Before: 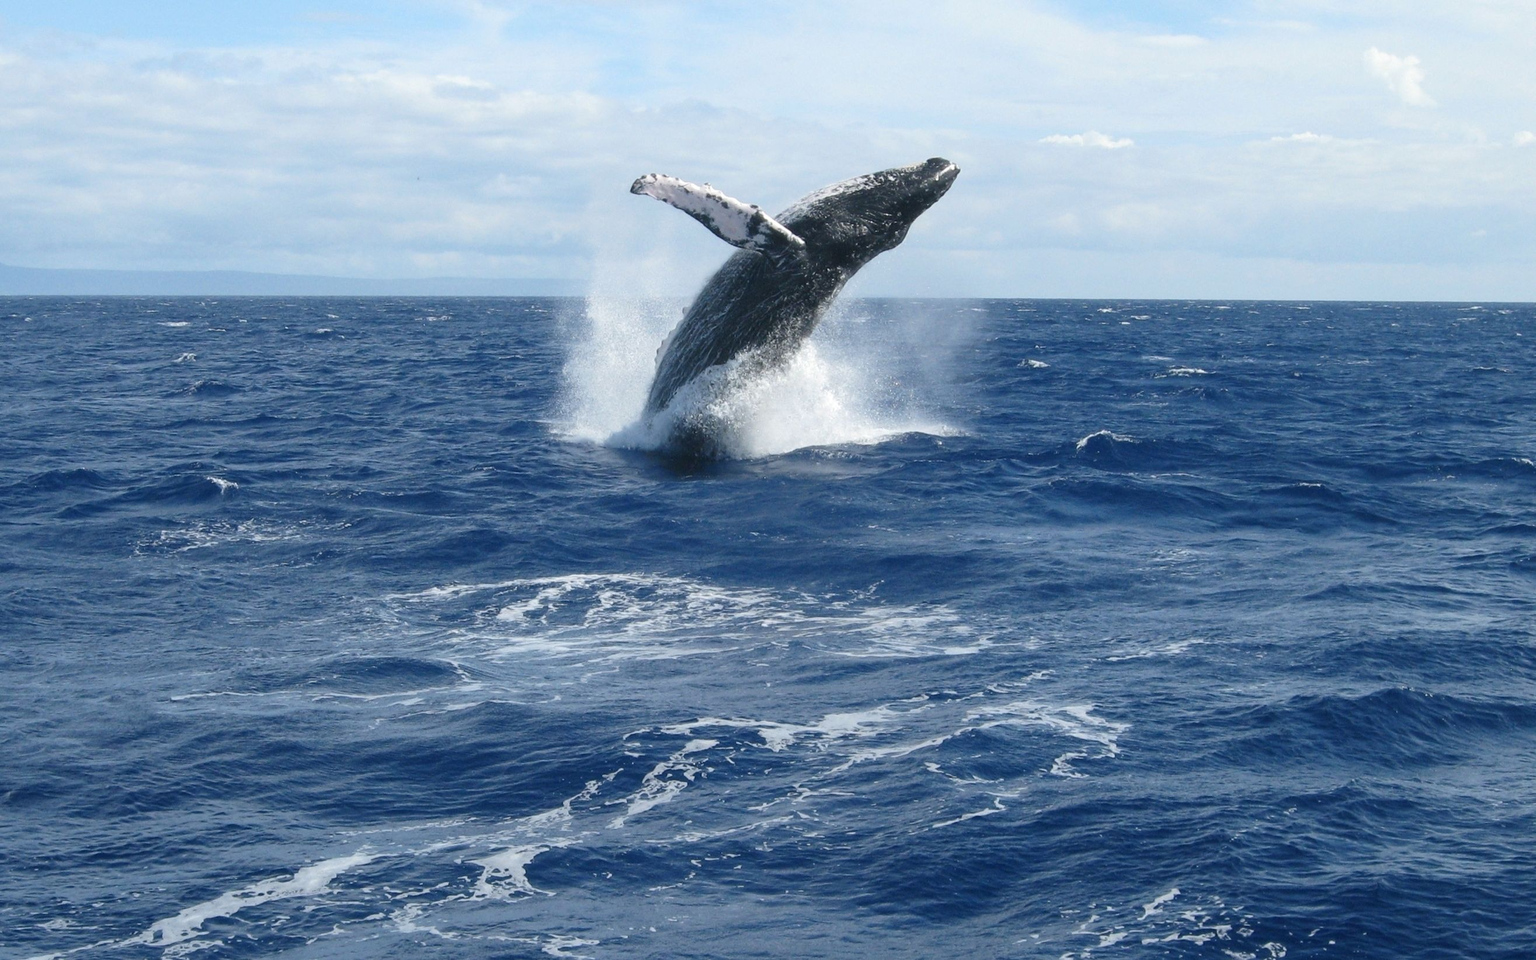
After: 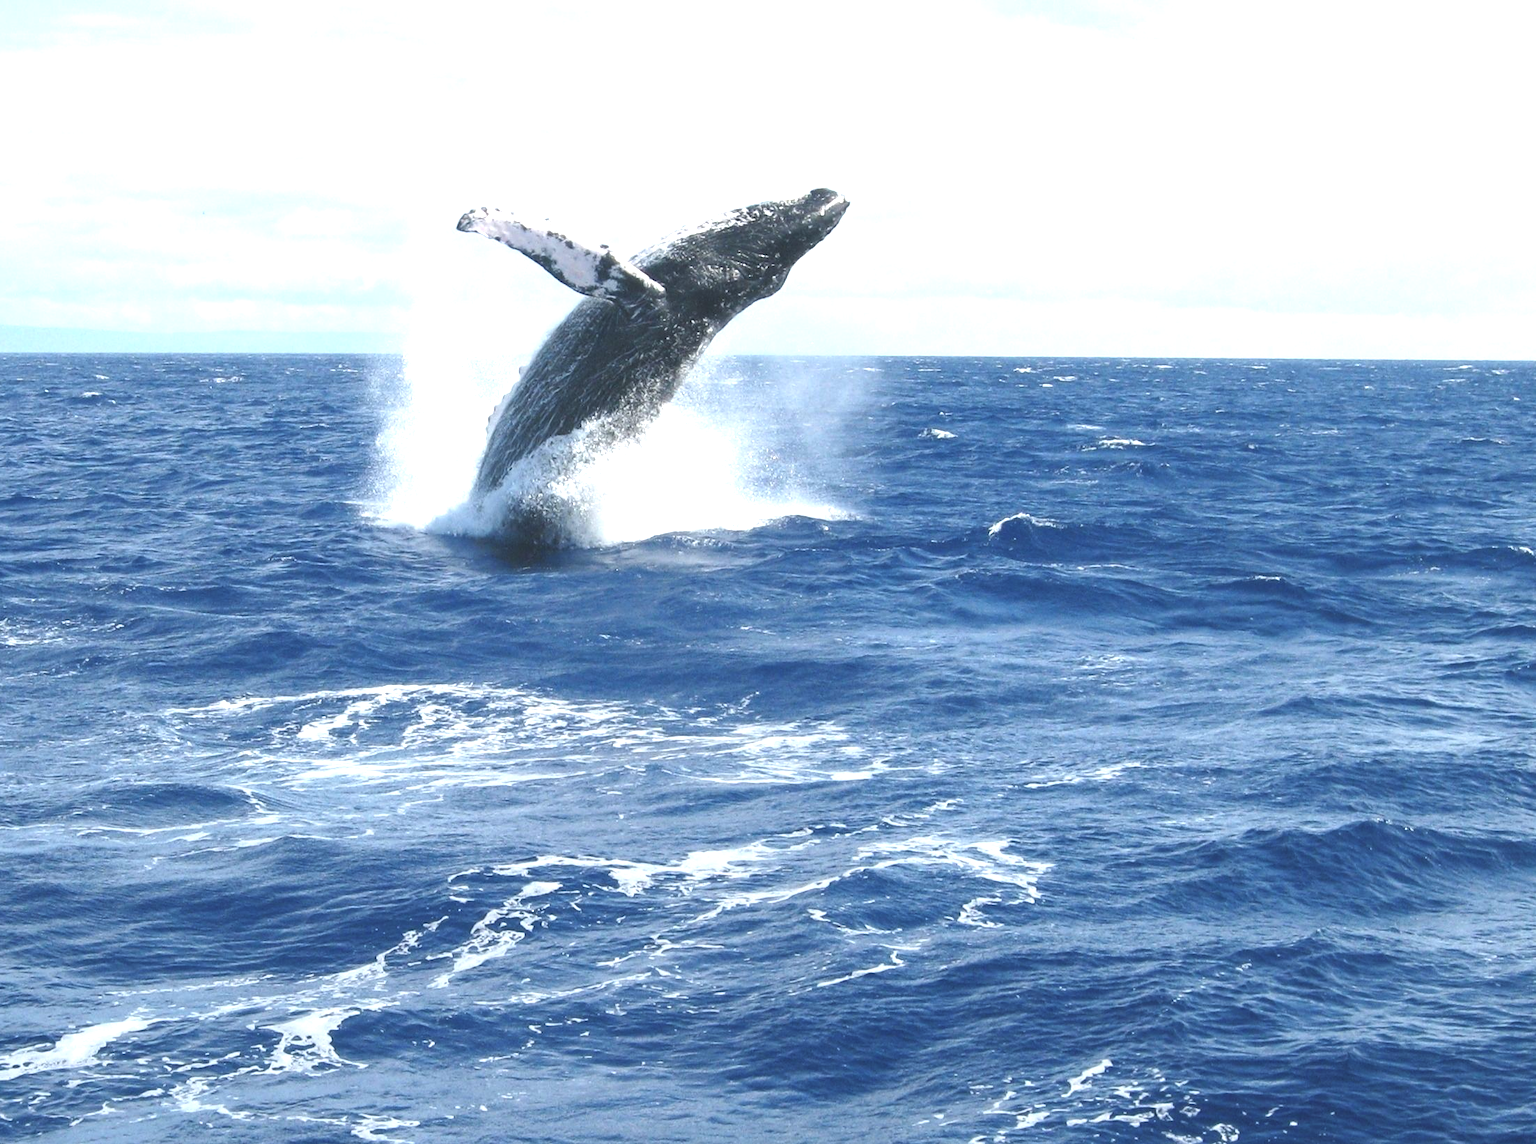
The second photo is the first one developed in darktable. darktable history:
exposure: black level correction -0.006, exposure 1 EV, compensate exposure bias true, compensate highlight preservation false
crop: left 16.153%
